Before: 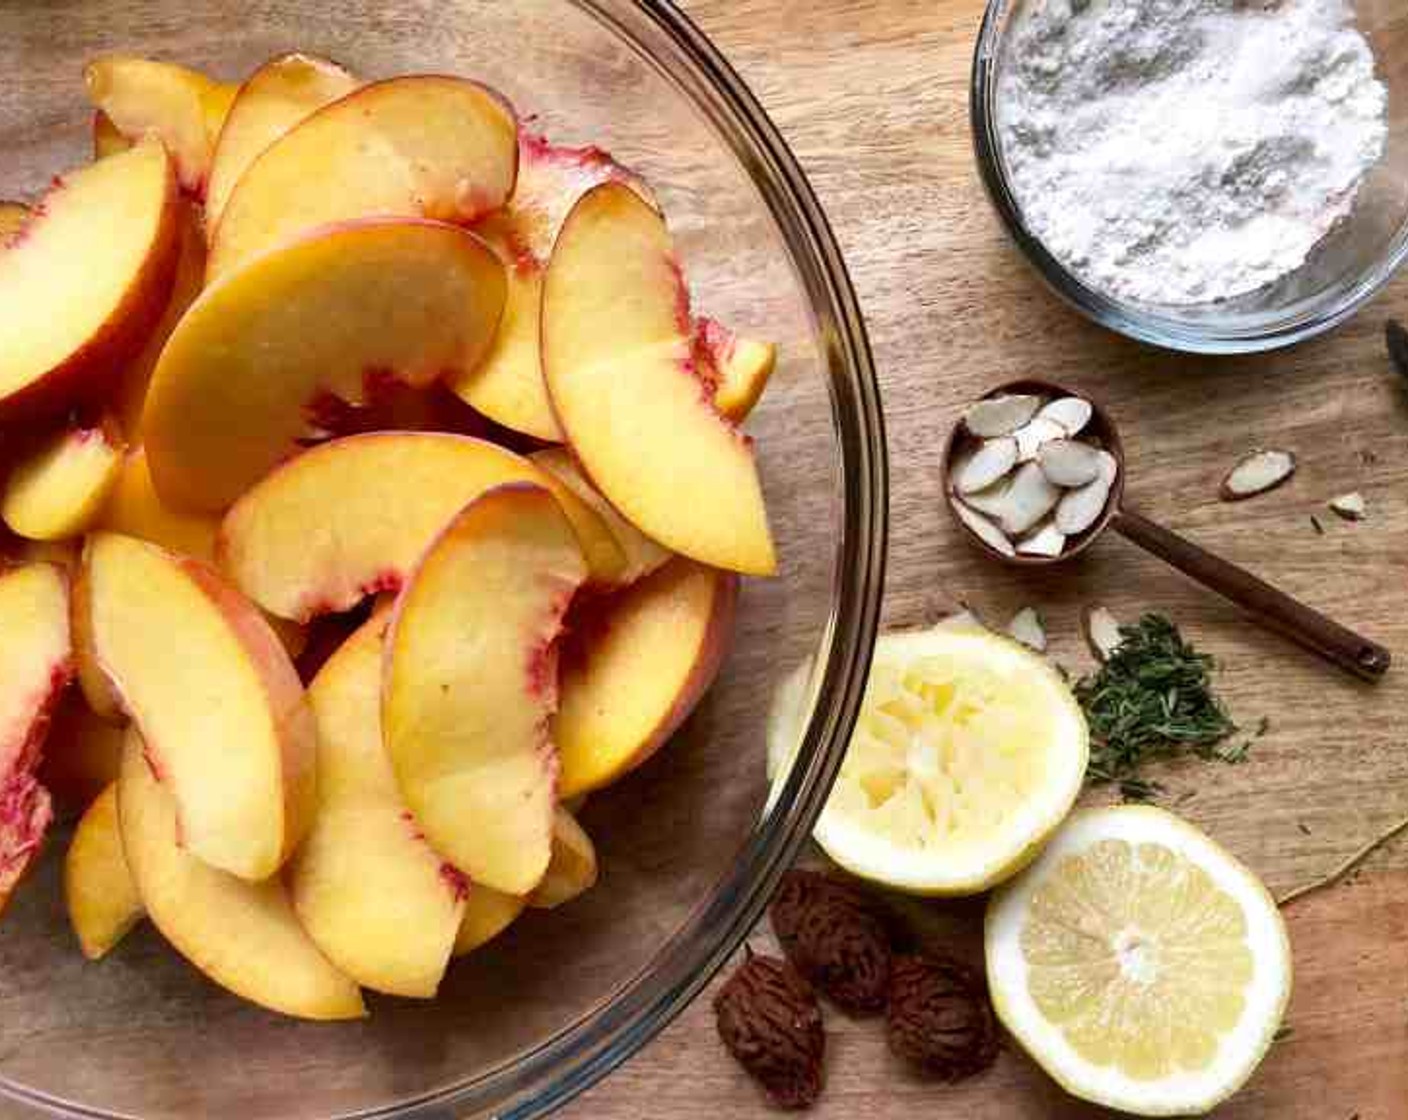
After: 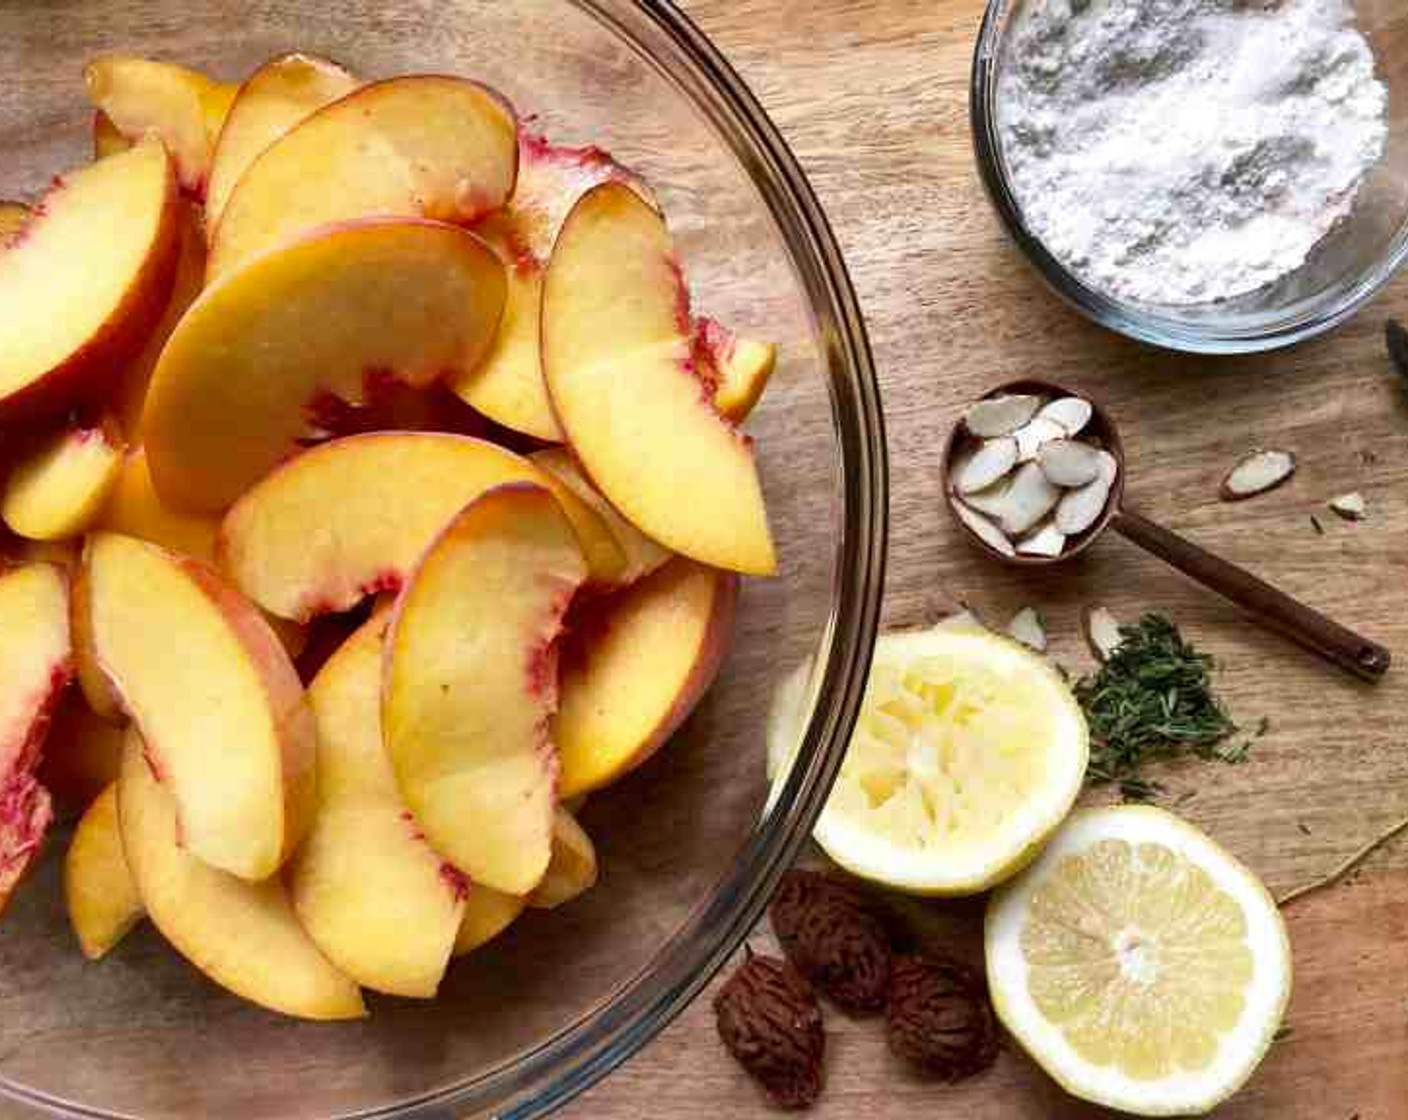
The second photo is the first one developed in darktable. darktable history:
shadows and highlights: shadows 36.03, highlights -35.08, soften with gaussian
